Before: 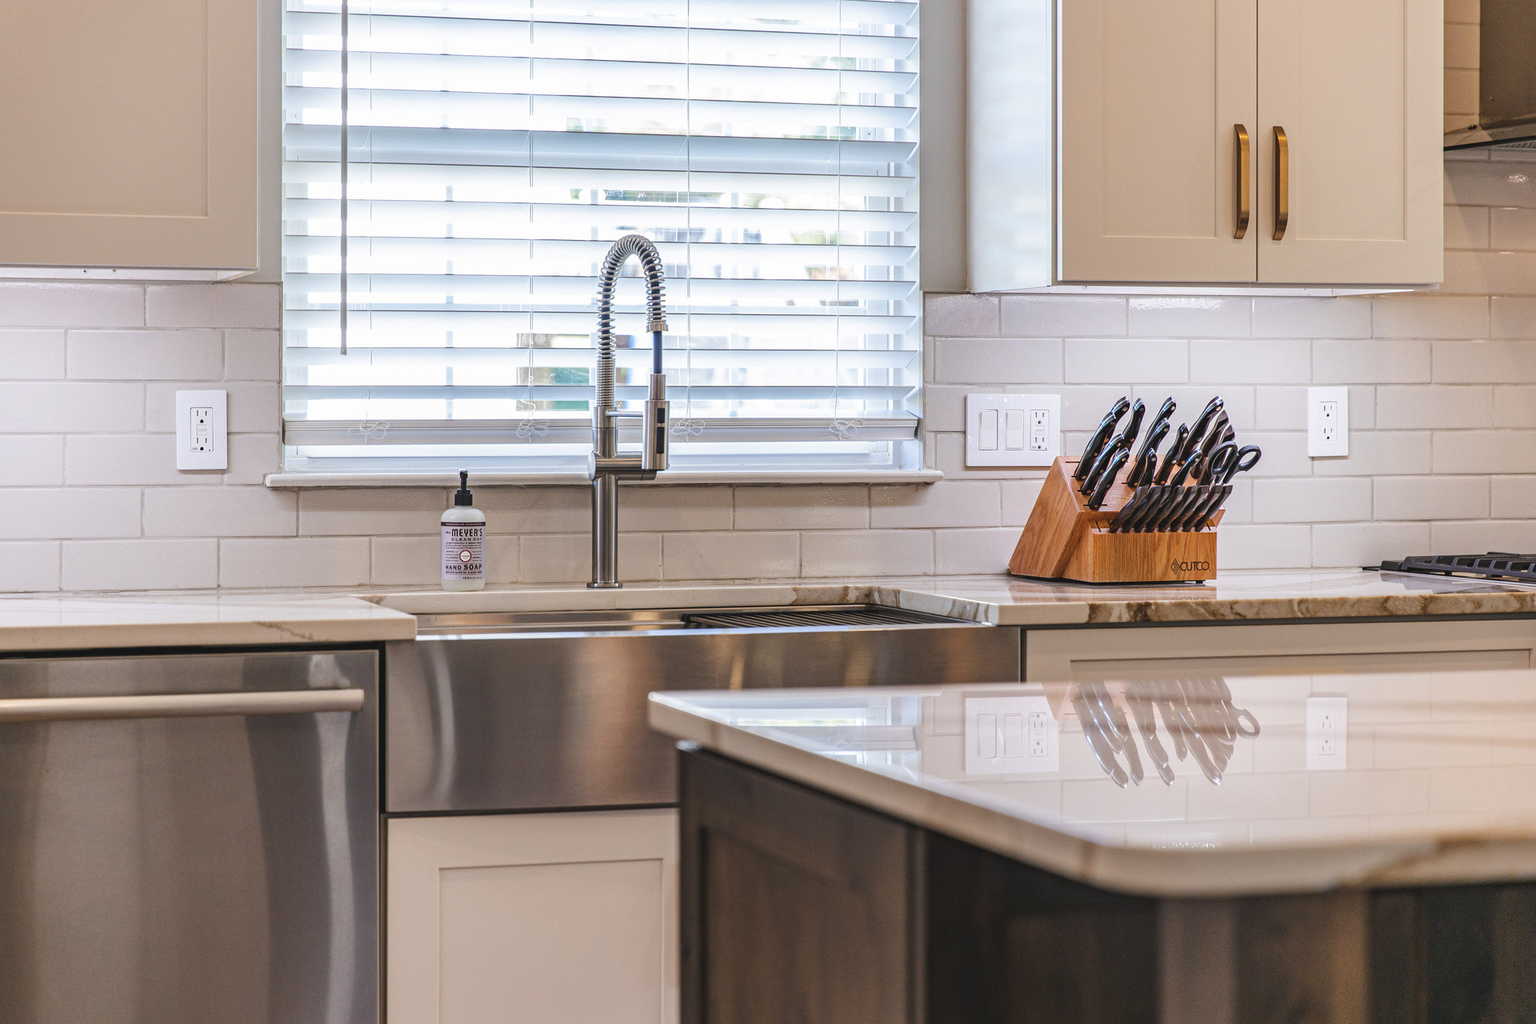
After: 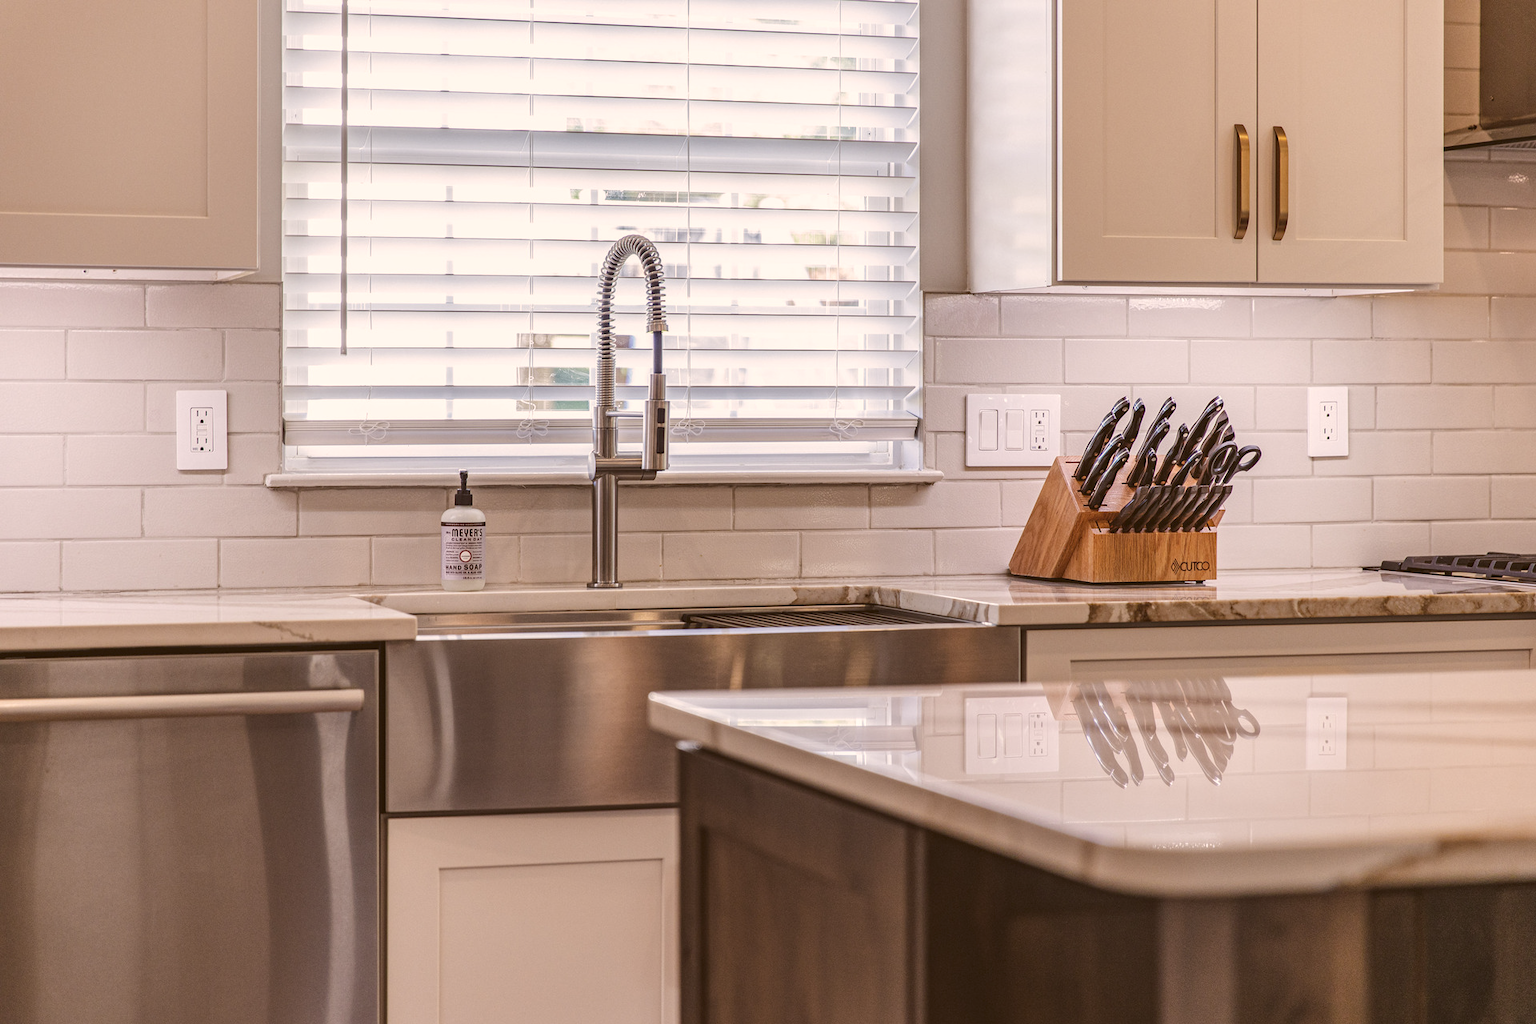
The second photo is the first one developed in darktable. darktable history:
color correction: highlights a* 10.21, highlights b* 9.79, shadows a* 8.61, shadows b* 7.88, saturation 0.8
local contrast: highlights 100%, shadows 100%, detail 120%, midtone range 0.2
color balance: lift [1.004, 1.002, 1.002, 0.998], gamma [1, 1.007, 1.002, 0.993], gain [1, 0.977, 1.013, 1.023], contrast -3.64%
